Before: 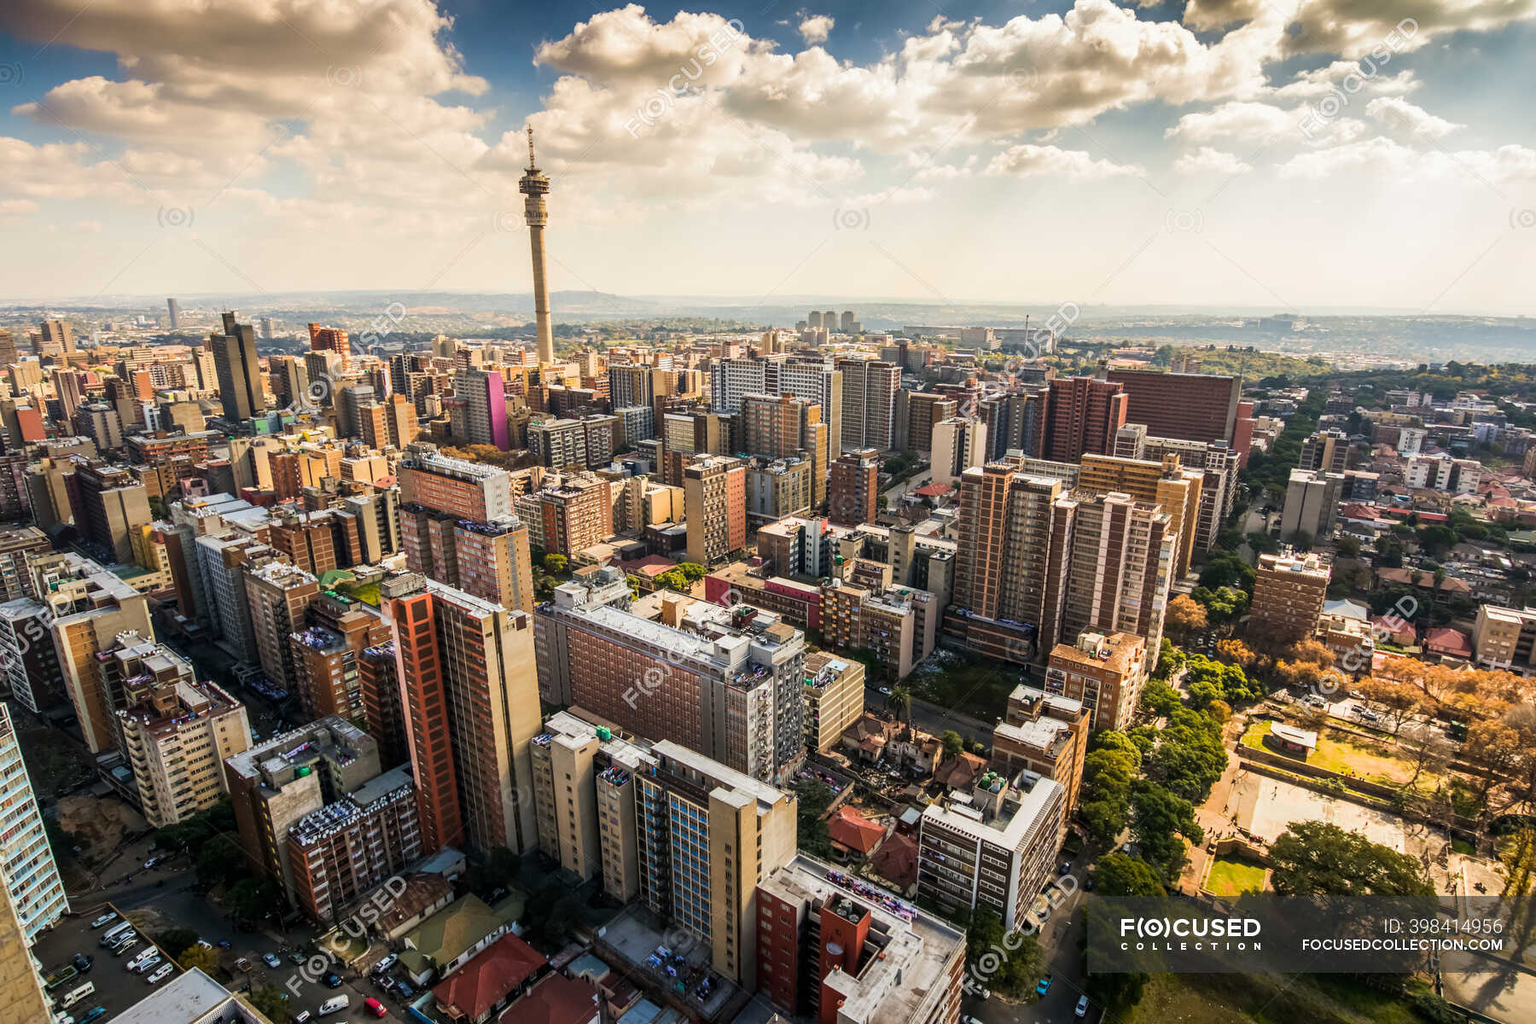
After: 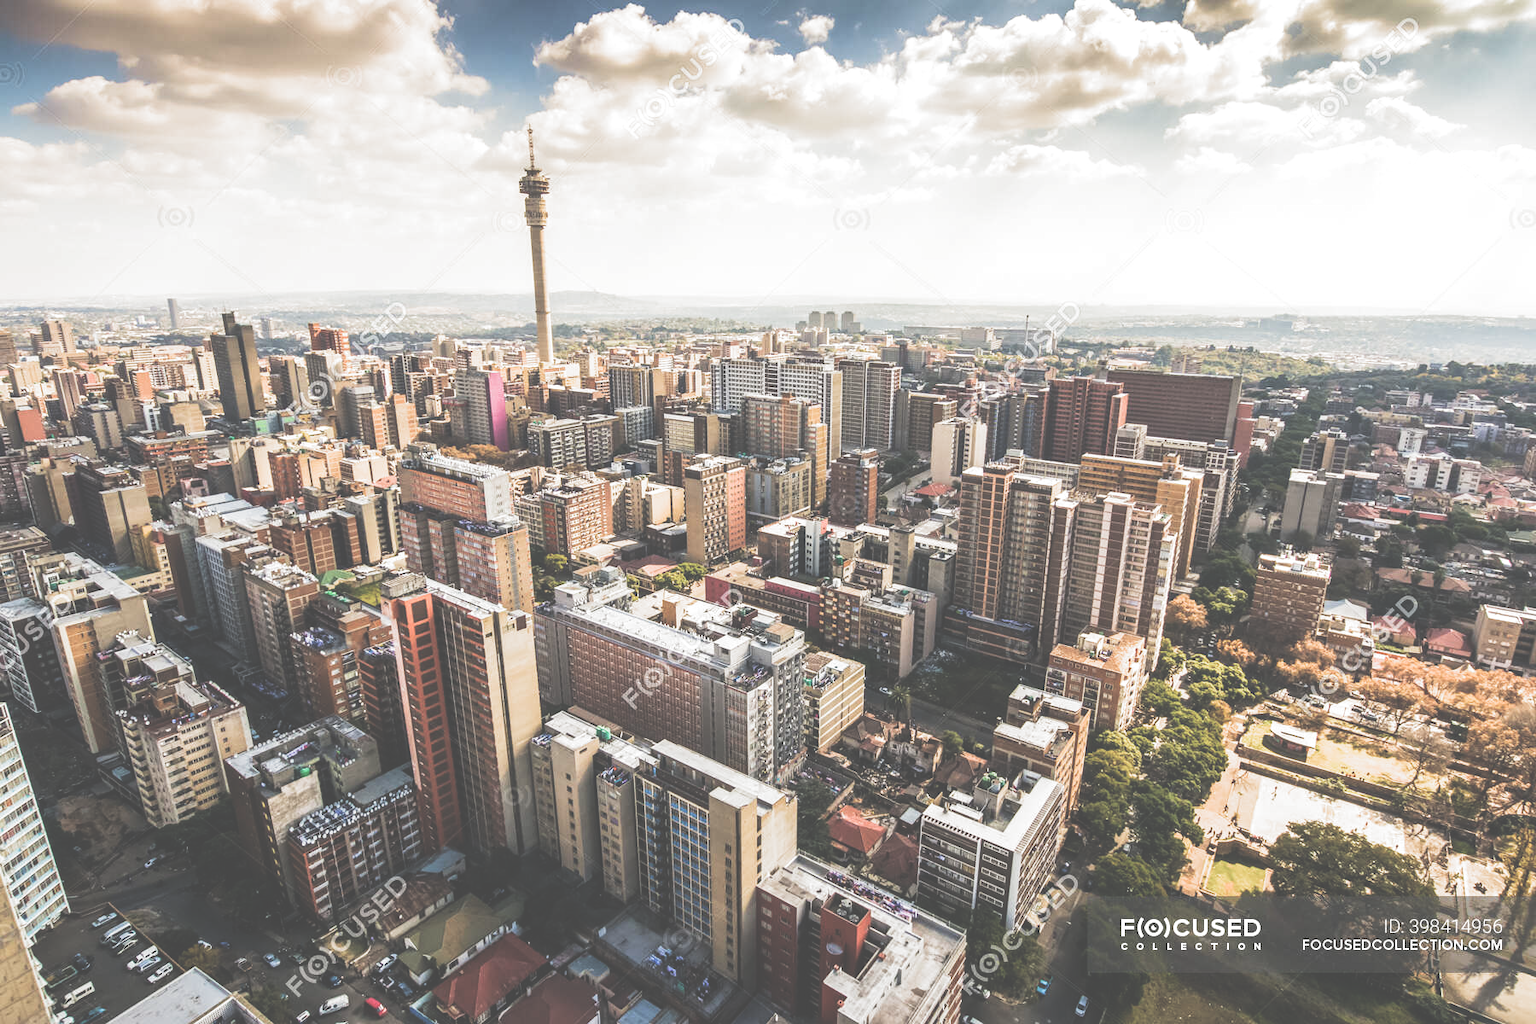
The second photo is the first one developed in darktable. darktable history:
exposure: black level correction -0.087, compensate highlight preservation false
tone curve: curves: ch0 [(0, 0) (0.004, 0.002) (0.02, 0.013) (0.218, 0.218) (0.664, 0.718) (0.832, 0.873) (1, 1)], preserve colors none
filmic rgb: black relative exposure -8.2 EV, white relative exposure 2.2 EV, threshold 3 EV, hardness 7.11, latitude 75%, contrast 1.325, highlights saturation mix -2%, shadows ↔ highlights balance 30%, preserve chrominance RGB euclidean norm, color science v5 (2021), contrast in shadows safe, contrast in highlights safe, enable highlight reconstruction true
